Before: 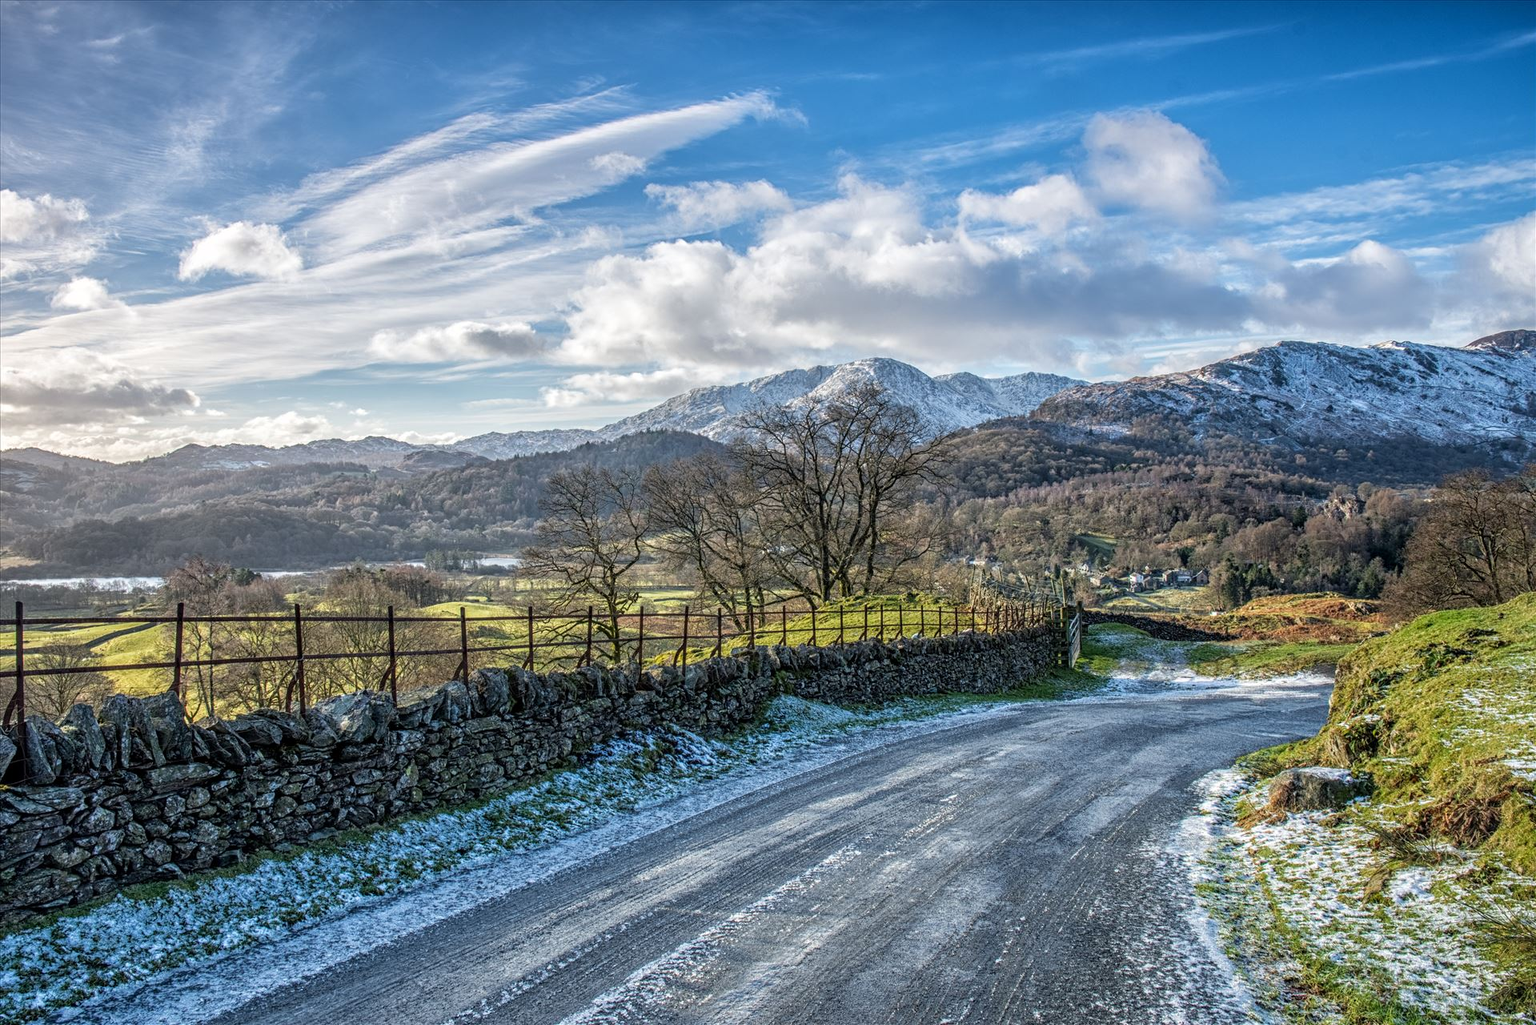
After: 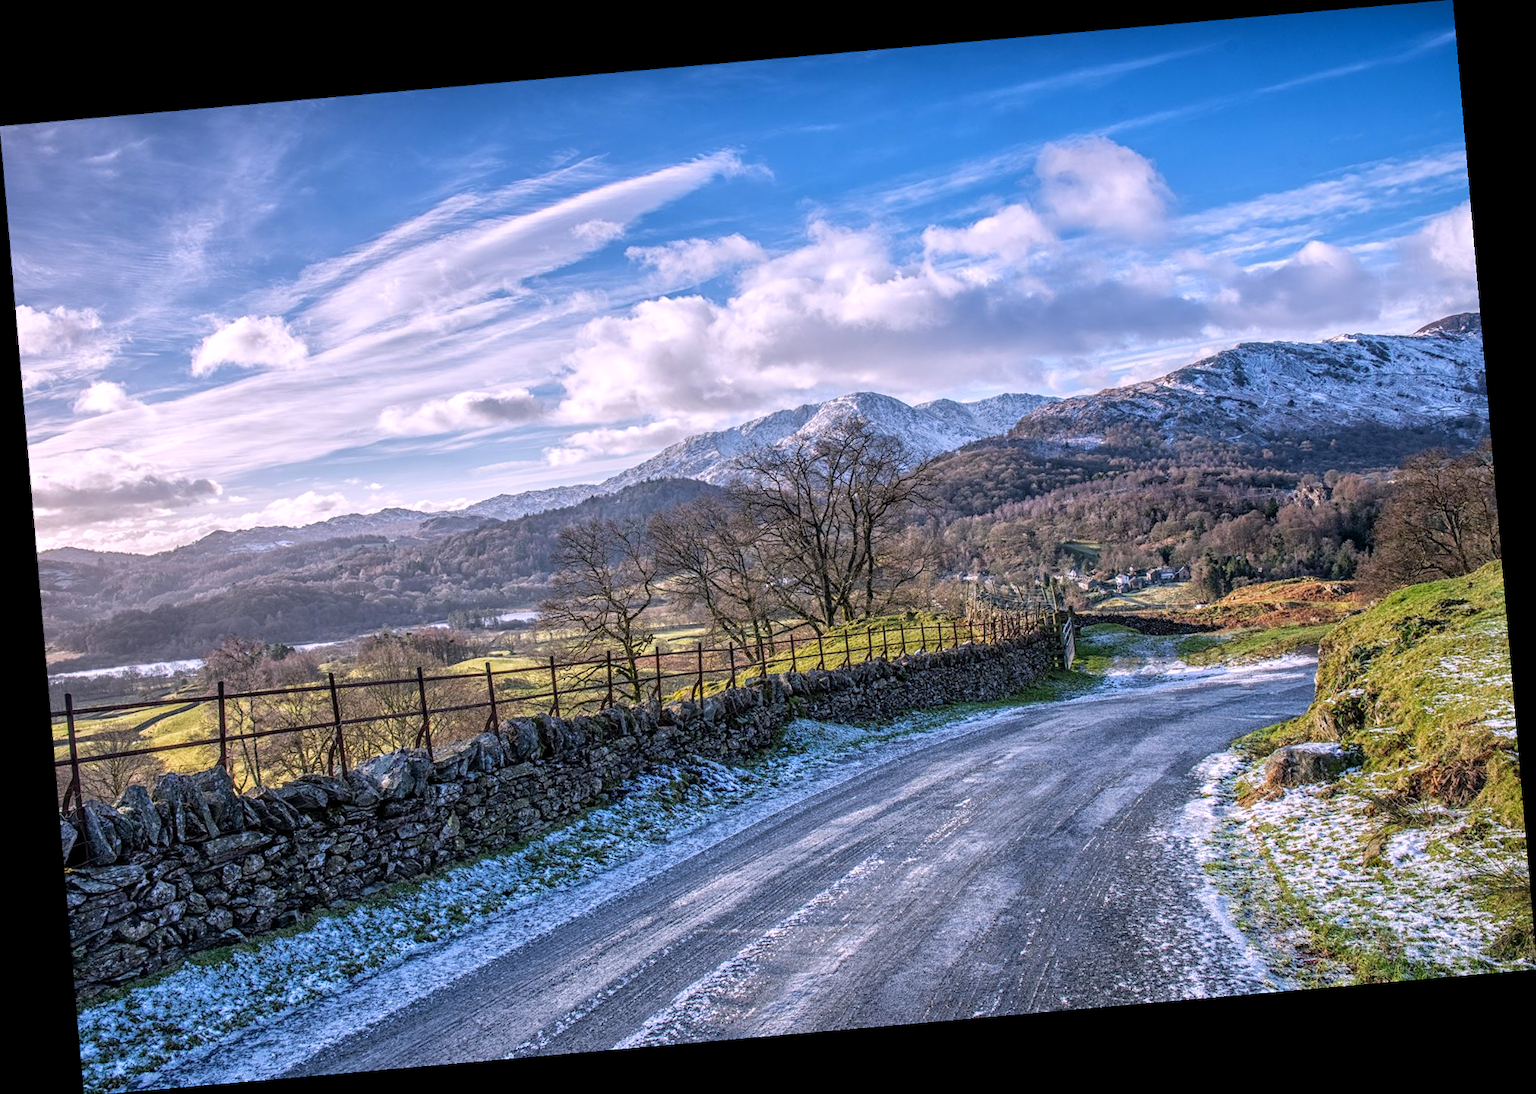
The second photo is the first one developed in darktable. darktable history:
white balance: red 1.066, blue 1.119
rotate and perspective: rotation -4.98°, automatic cropping off
